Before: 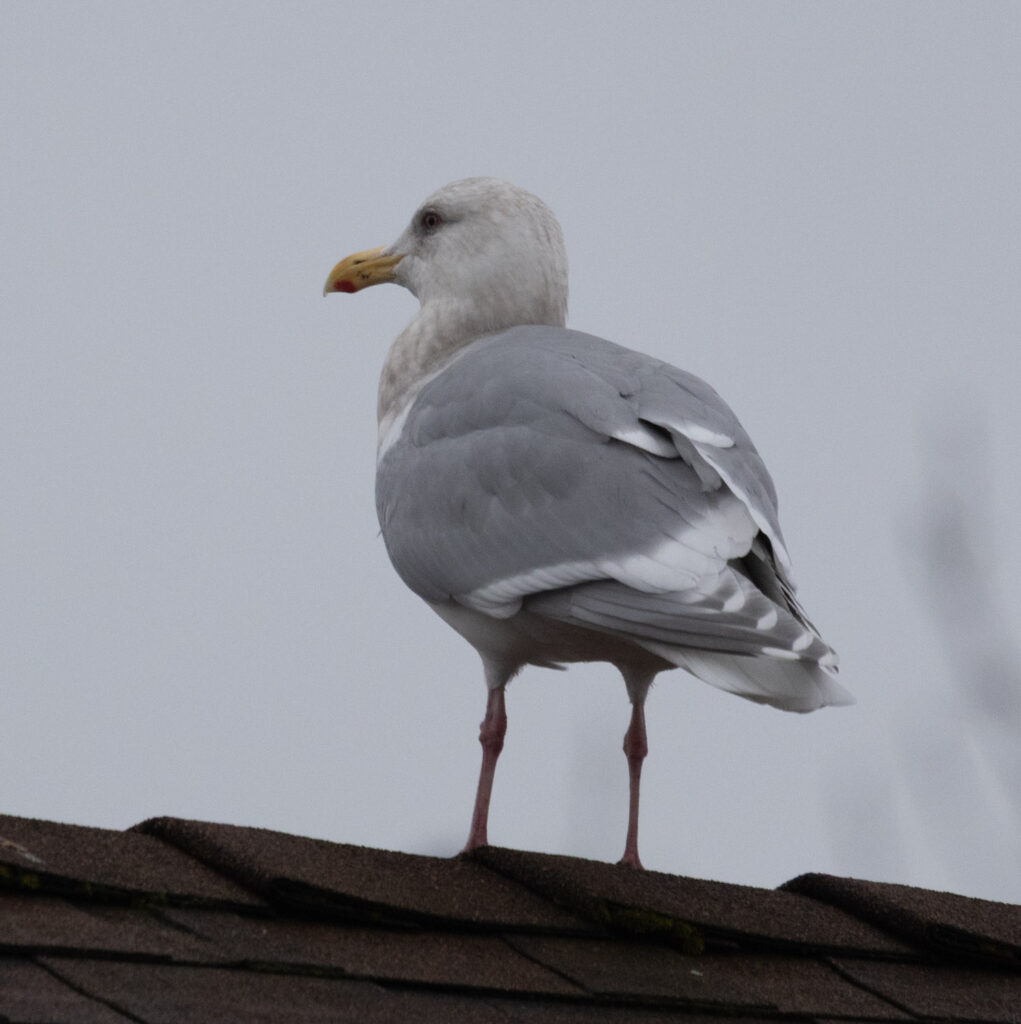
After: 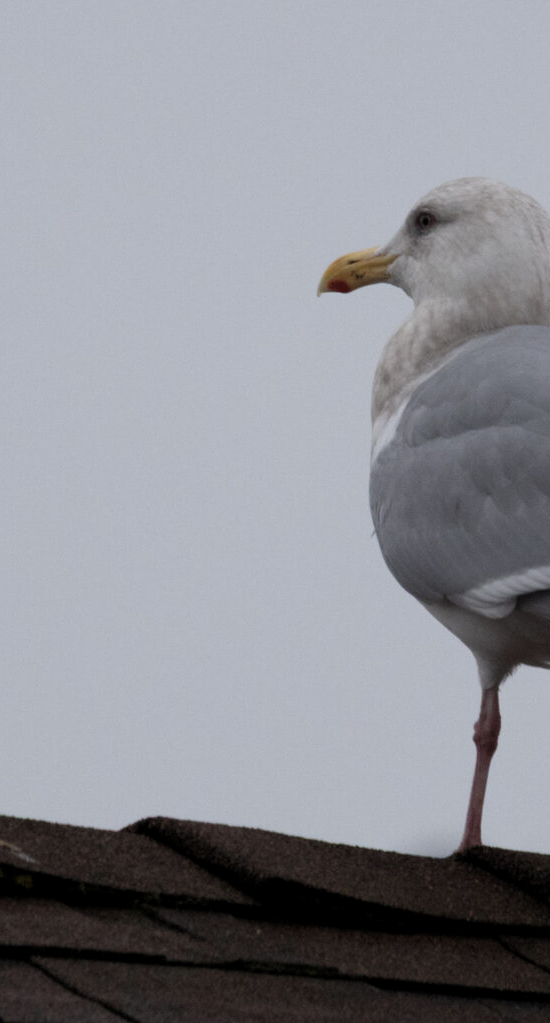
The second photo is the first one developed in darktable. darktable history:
crop: left 0.685%, right 45.429%, bottom 0.083%
levels: black 3.9%, levels [0.026, 0.507, 0.987]
